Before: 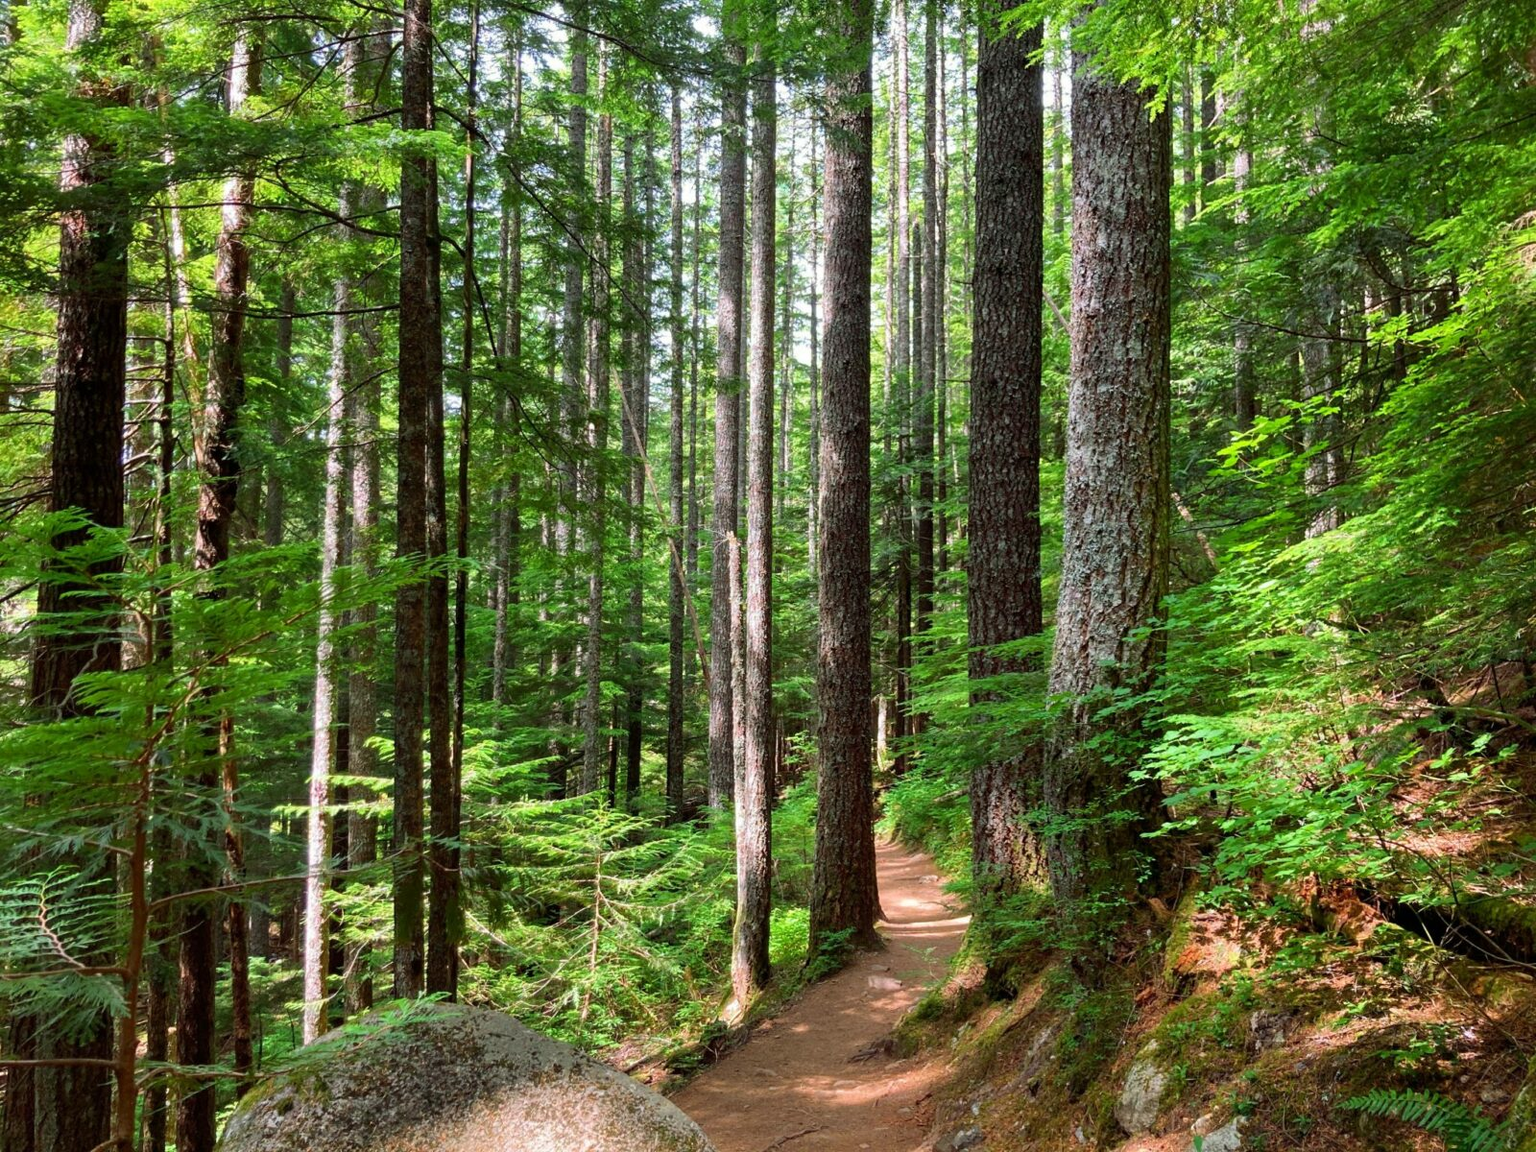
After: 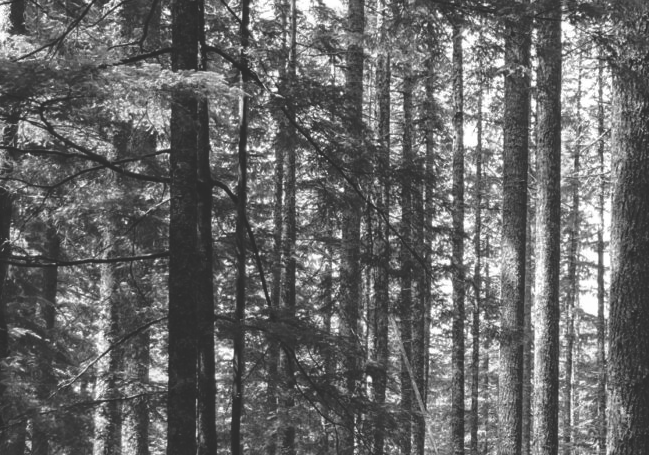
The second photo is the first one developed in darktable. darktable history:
local contrast: highlights 100%, shadows 100%, detail 120%, midtone range 0.2
crop: left 15.452%, top 5.459%, right 43.956%, bottom 56.62%
monochrome: on, module defaults
velvia: strength 32%, mid-tones bias 0.2
rgb curve: curves: ch0 [(0, 0.186) (0.314, 0.284) (0.775, 0.708) (1, 1)], compensate middle gray true, preserve colors none
